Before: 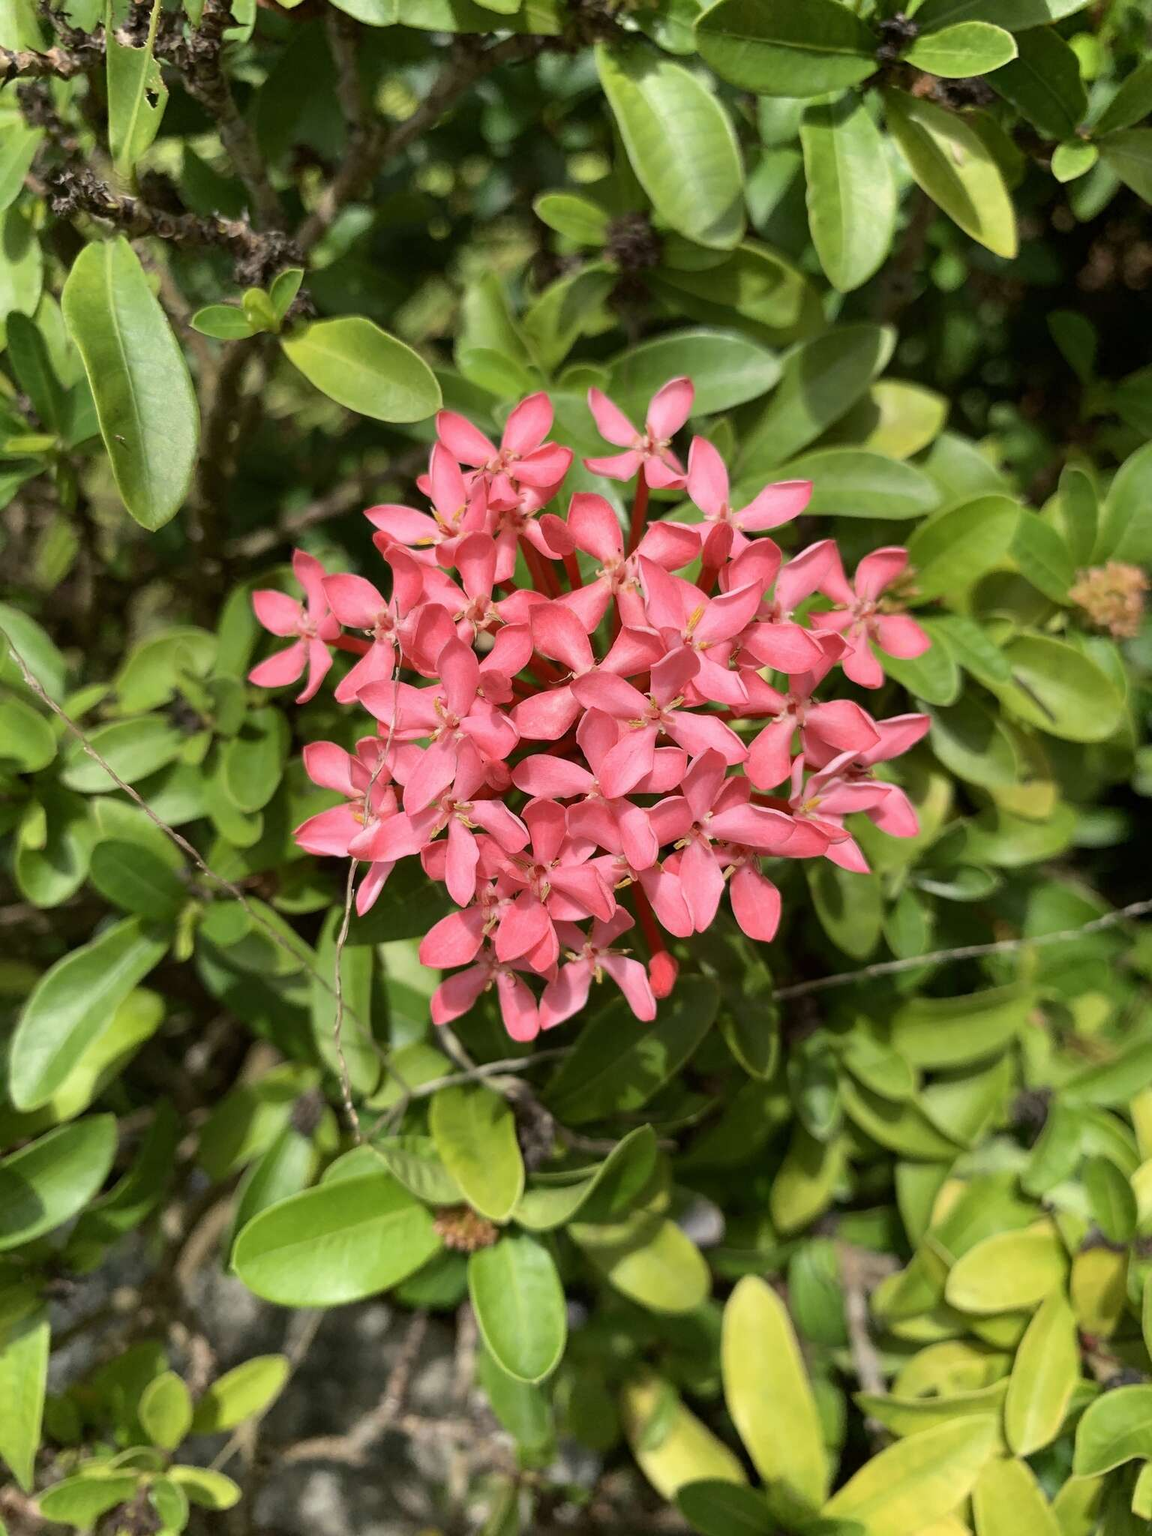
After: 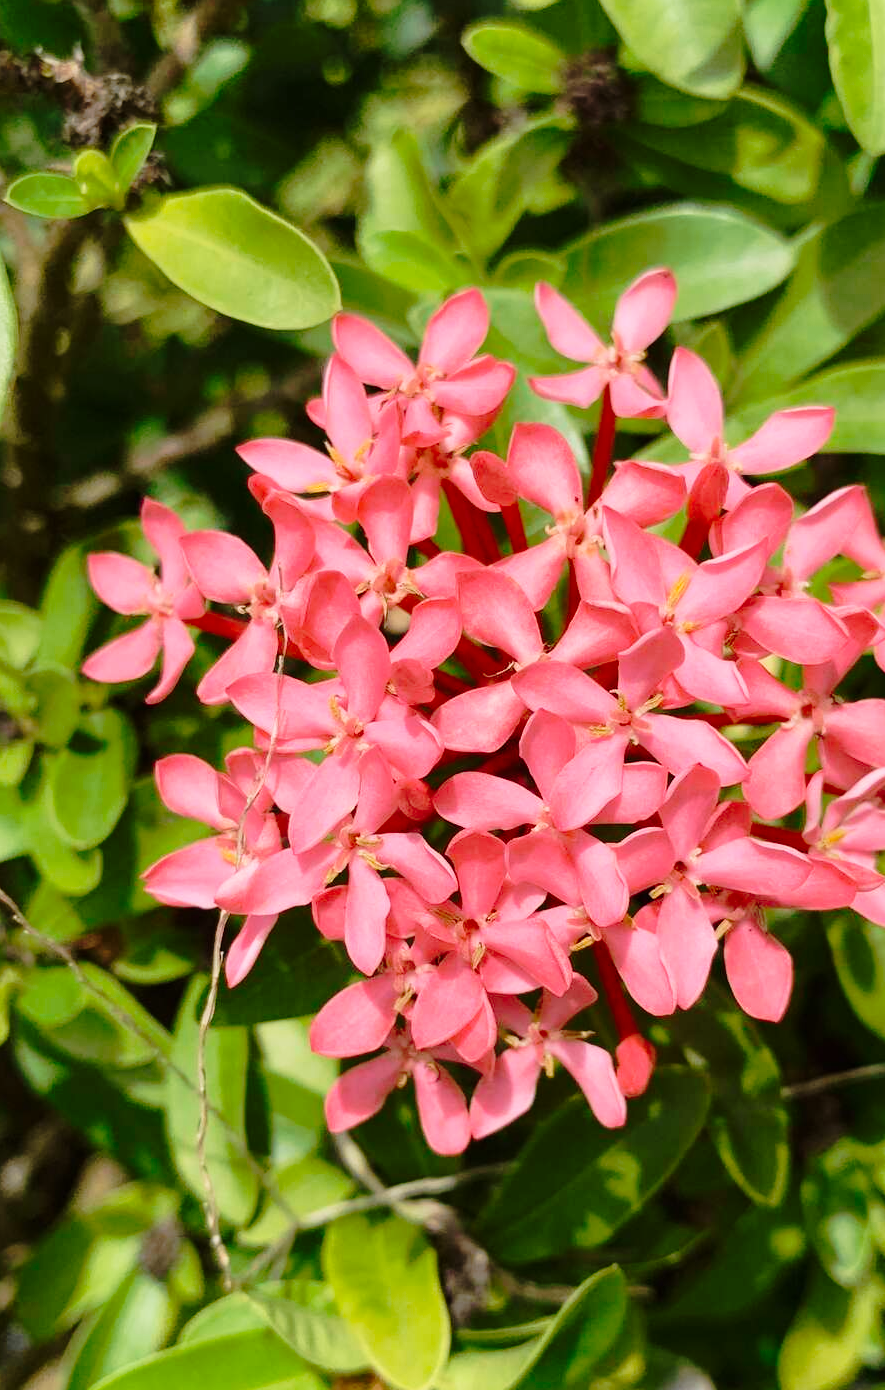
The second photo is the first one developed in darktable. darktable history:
crop: left 16.243%, top 11.443%, right 26.13%, bottom 20.659%
tone curve: curves: ch0 [(0, 0) (0.168, 0.142) (0.359, 0.44) (0.469, 0.544) (0.634, 0.722) (0.858, 0.903) (1, 0.968)]; ch1 [(0, 0) (0.437, 0.453) (0.472, 0.47) (0.502, 0.502) (0.54, 0.534) (0.57, 0.592) (0.618, 0.66) (0.699, 0.749) (0.859, 0.919) (1, 1)]; ch2 [(0, 0) (0.33, 0.301) (0.421, 0.443) (0.476, 0.498) (0.505, 0.503) (0.547, 0.557) (0.586, 0.634) (0.608, 0.676) (1, 1)], preserve colors none
velvia: strength 17.46%
